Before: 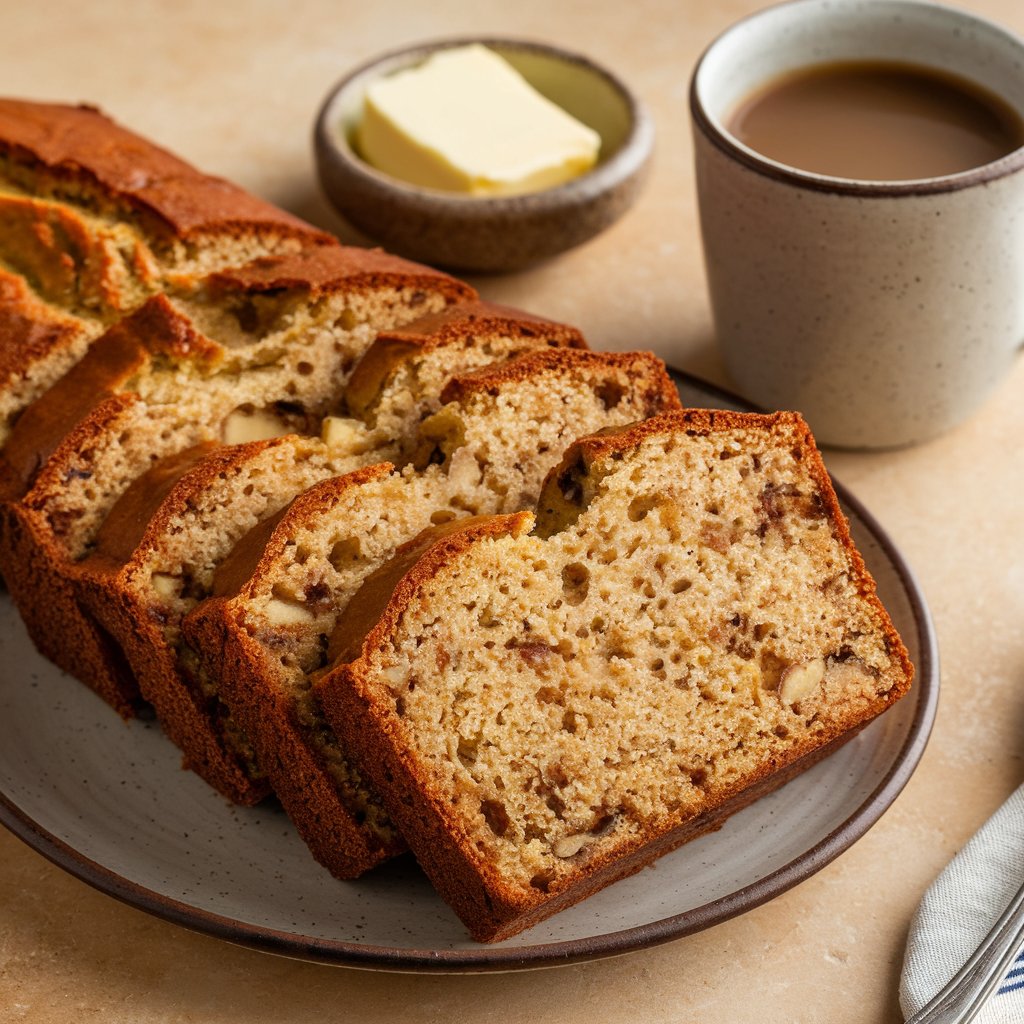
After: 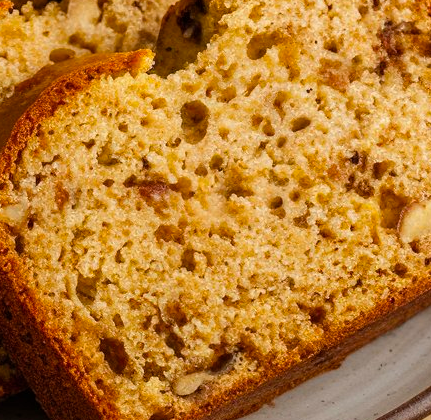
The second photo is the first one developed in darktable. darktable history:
color balance rgb: perceptual saturation grading › global saturation 20%, global vibrance 20%
crop: left 37.221%, top 45.169%, right 20.63%, bottom 13.777%
